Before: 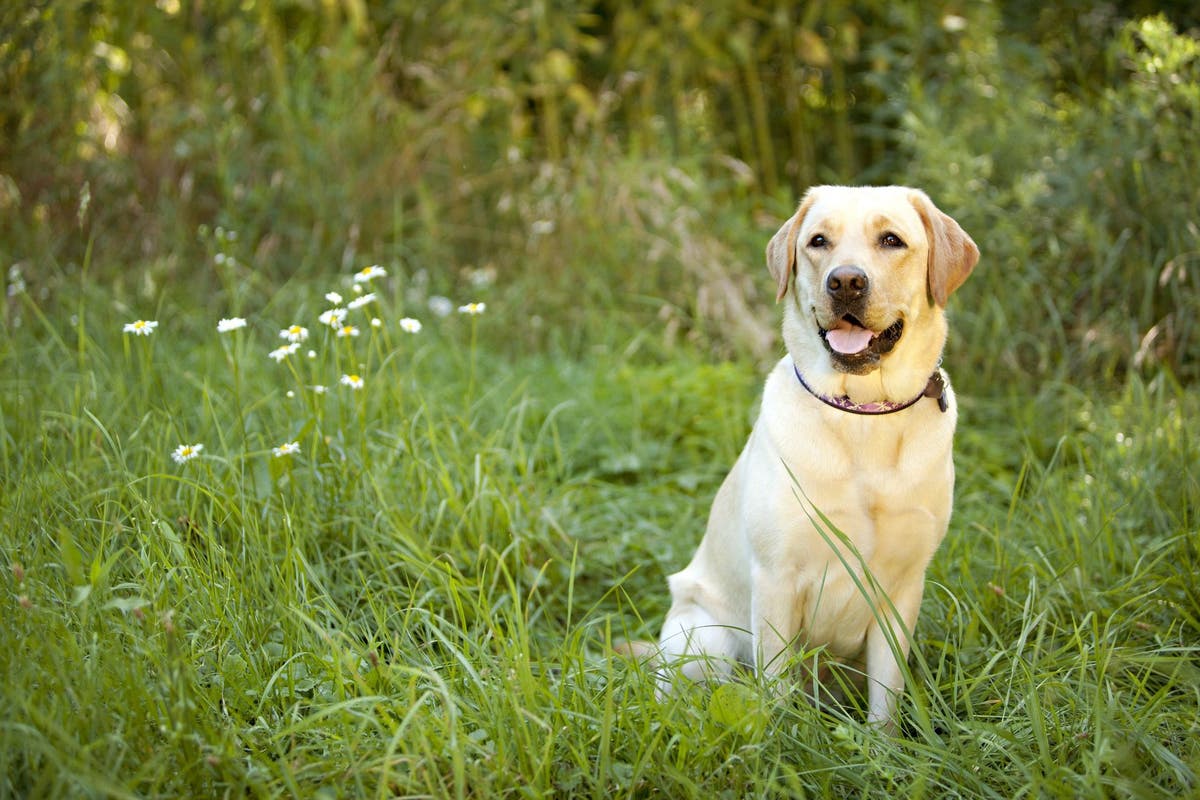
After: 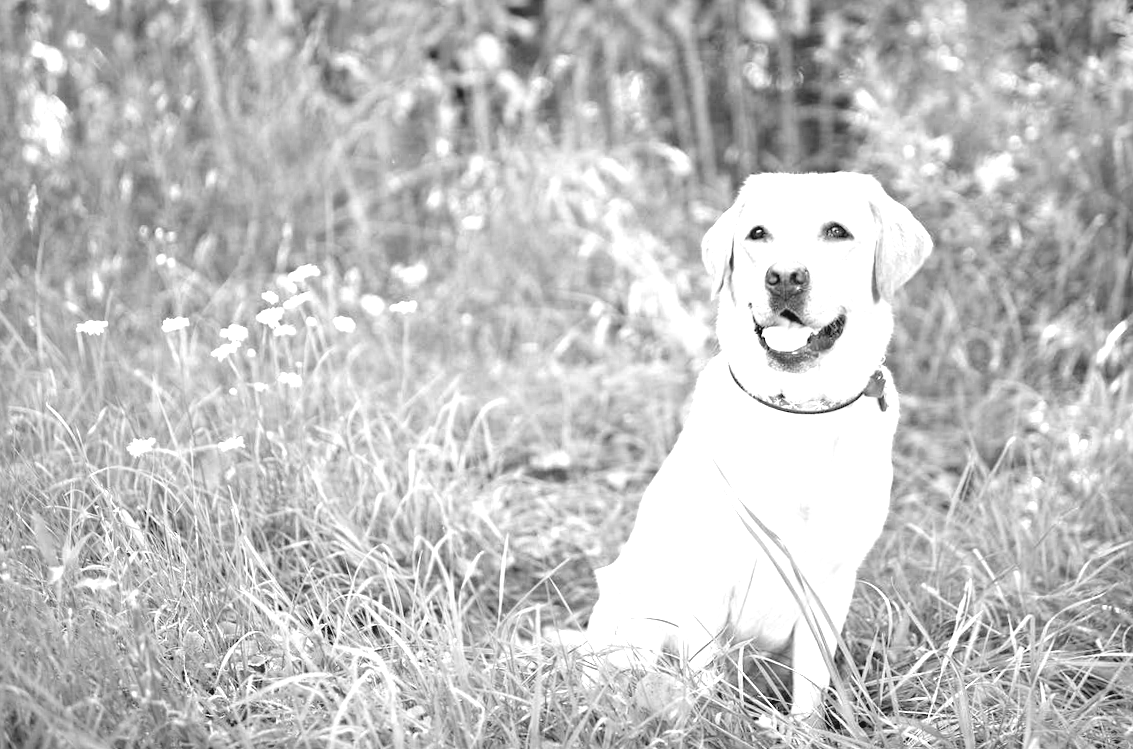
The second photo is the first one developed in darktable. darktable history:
color balance: lift [1.005, 0.99, 1.007, 1.01], gamma [1, 1.034, 1.032, 0.966], gain [0.873, 1.055, 1.067, 0.933]
white balance: red 4.26, blue 1.802
monochrome: a 14.95, b -89.96
rotate and perspective: rotation 0.062°, lens shift (vertical) 0.115, lens shift (horizontal) -0.133, crop left 0.047, crop right 0.94, crop top 0.061, crop bottom 0.94
